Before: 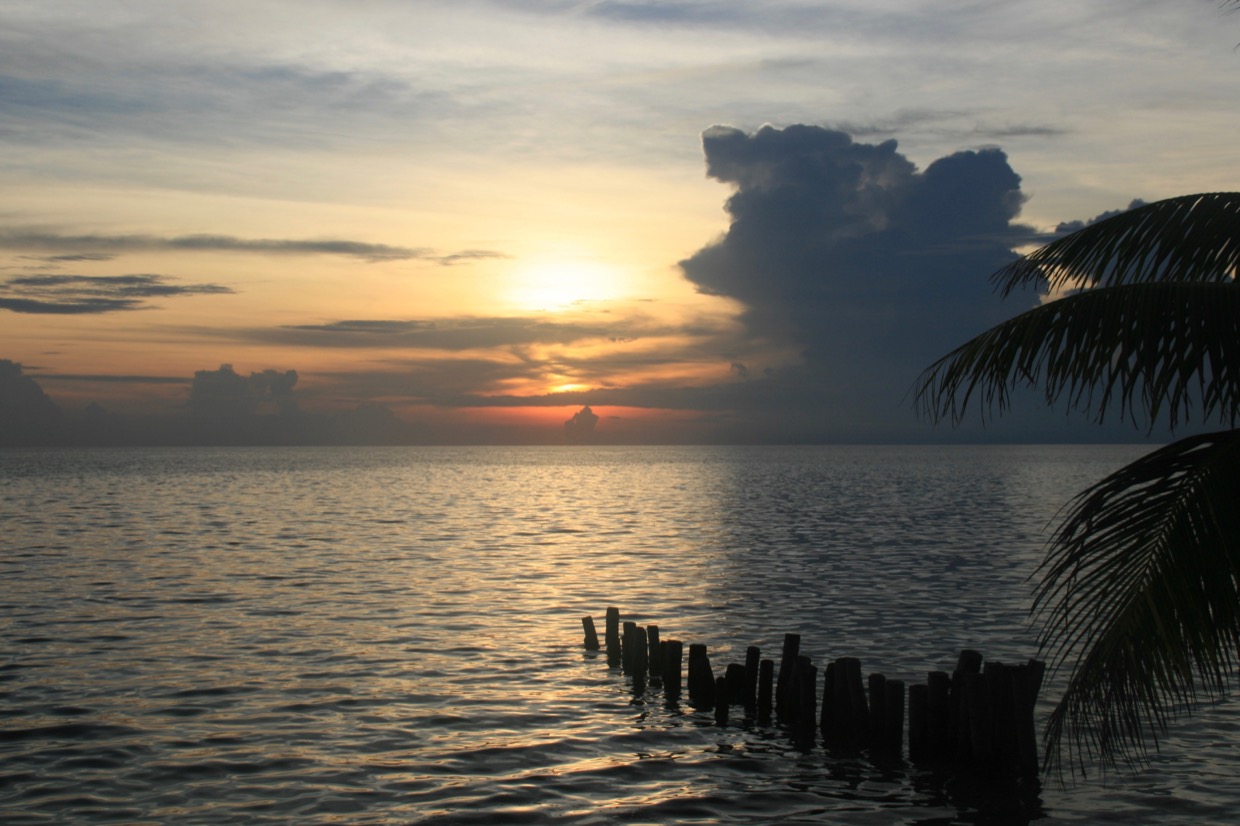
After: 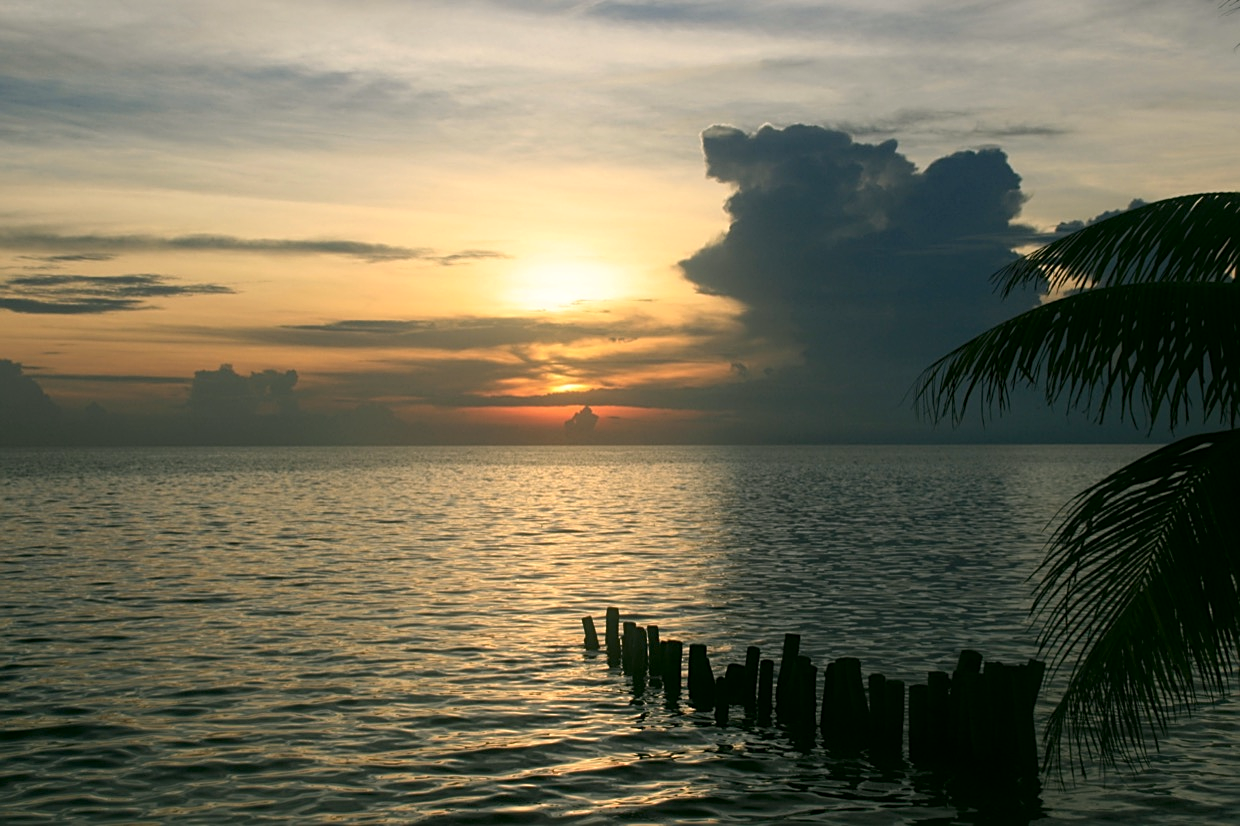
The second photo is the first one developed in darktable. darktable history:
local contrast: highlights 100%, shadows 103%, detail 119%, midtone range 0.2
color correction: highlights a* 4.16, highlights b* 4.93, shadows a* -7.52, shadows b* 4.8
sharpen: on, module defaults
contrast brightness saturation: contrast -0.013, brightness -0.009, saturation 0.027
